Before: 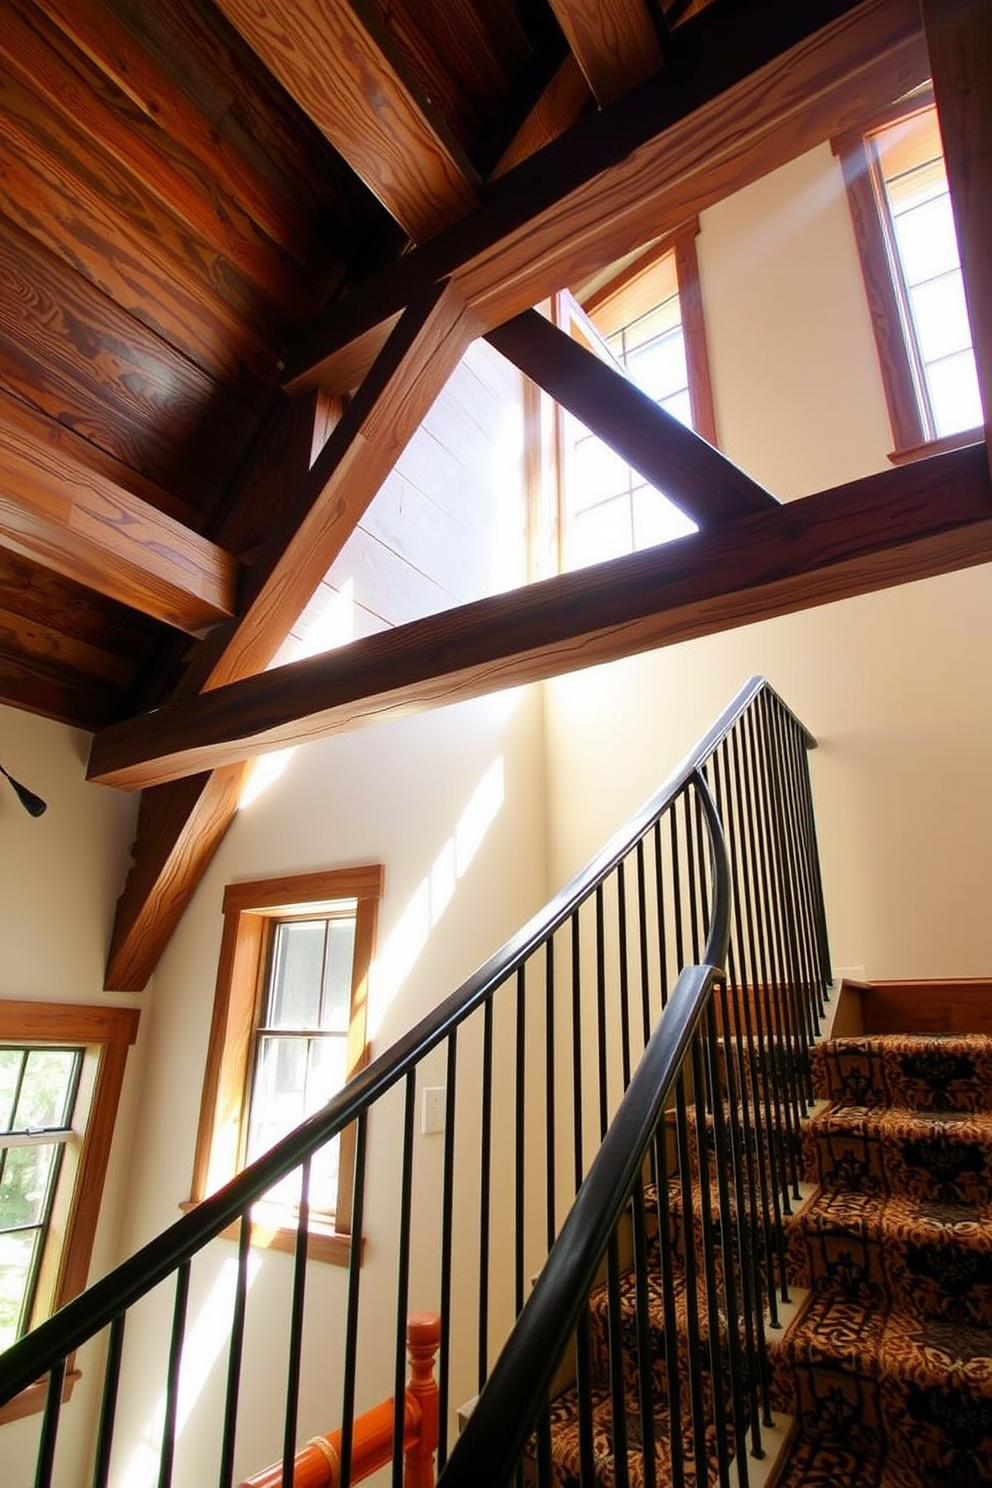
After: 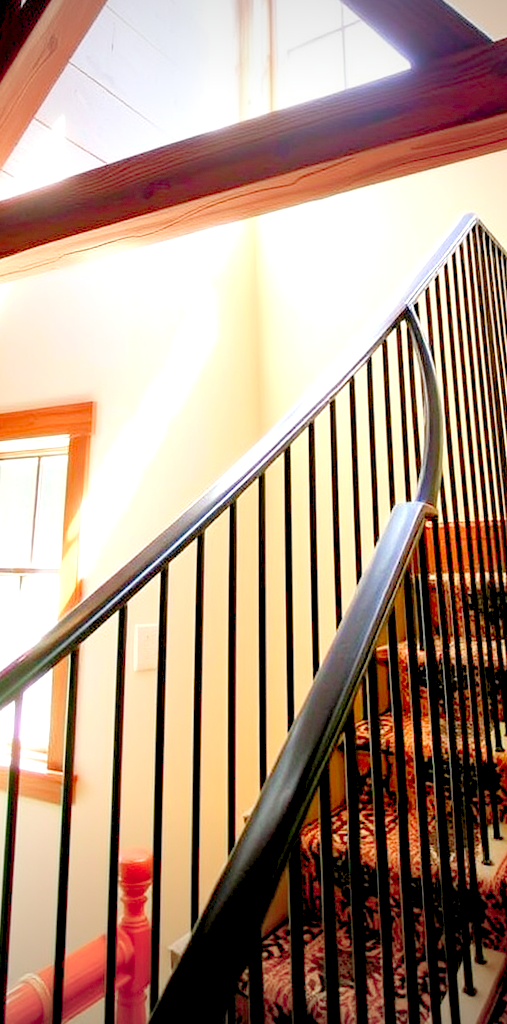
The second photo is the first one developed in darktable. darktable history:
vignetting: fall-off start 98.42%, fall-off radius 99.22%, width/height ratio 1.427
levels: levels [0.008, 0.318, 0.836]
exposure: black level correction 0.005, exposure 0.002 EV, compensate highlight preservation false
crop and rotate: left 29.052%, top 31.128%, right 19.807%
